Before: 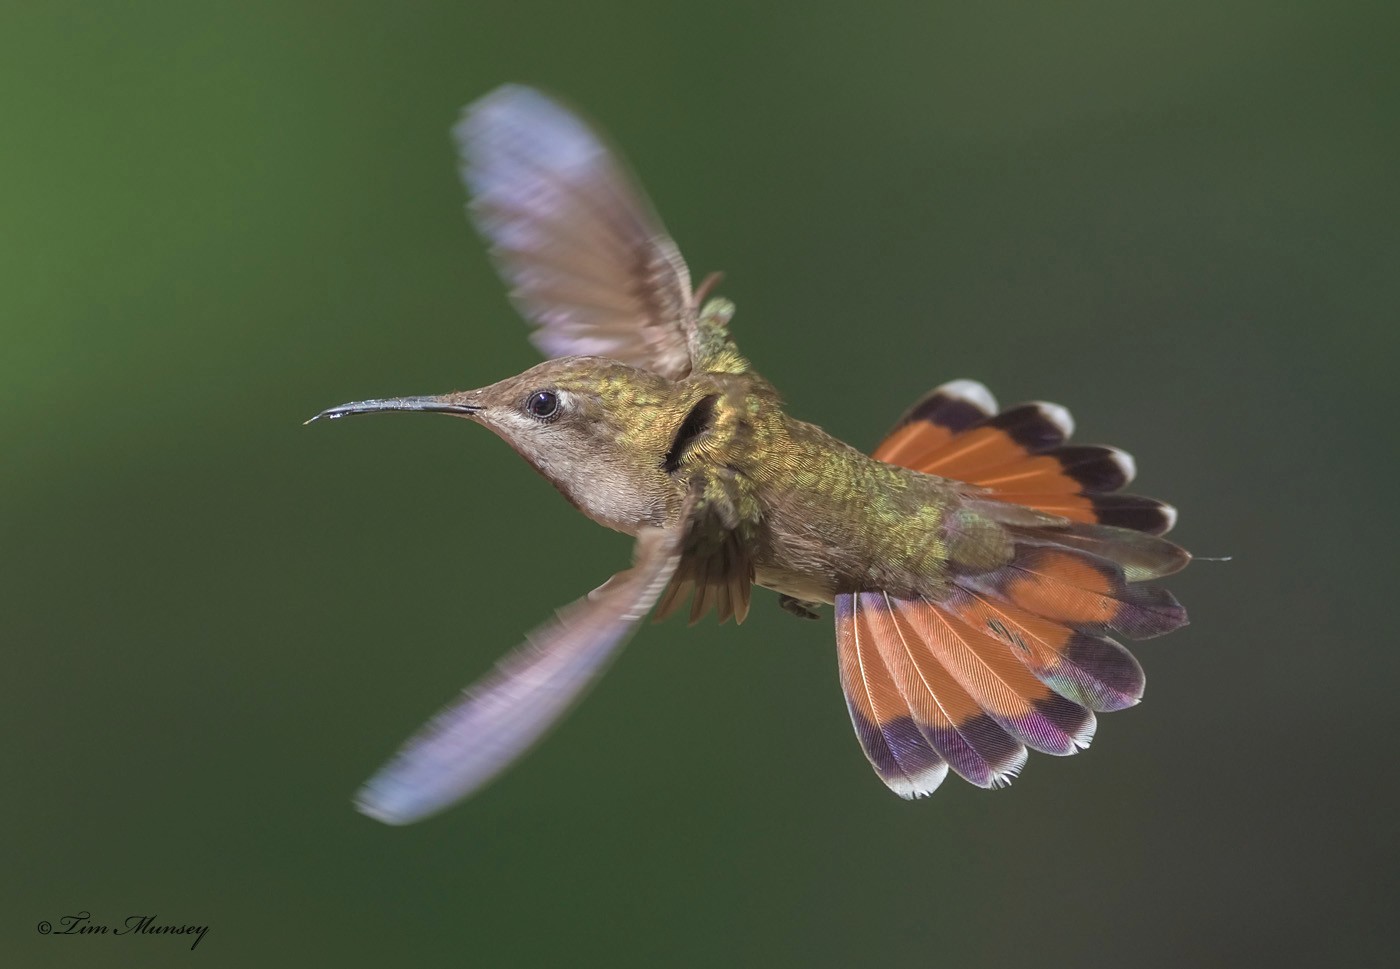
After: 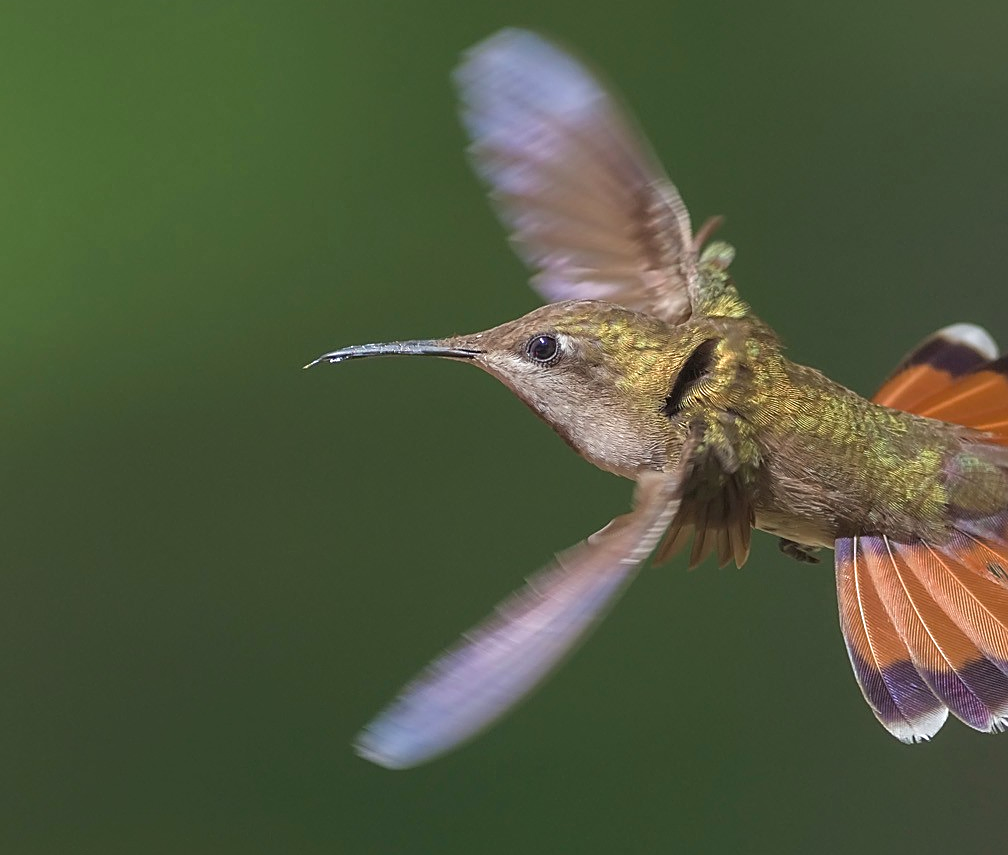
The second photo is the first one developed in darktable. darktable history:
sharpen: on, module defaults
crop: top 5.803%, right 27.864%, bottom 5.804%
color balance rgb: perceptual saturation grading › global saturation 10%, global vibrance 10%
